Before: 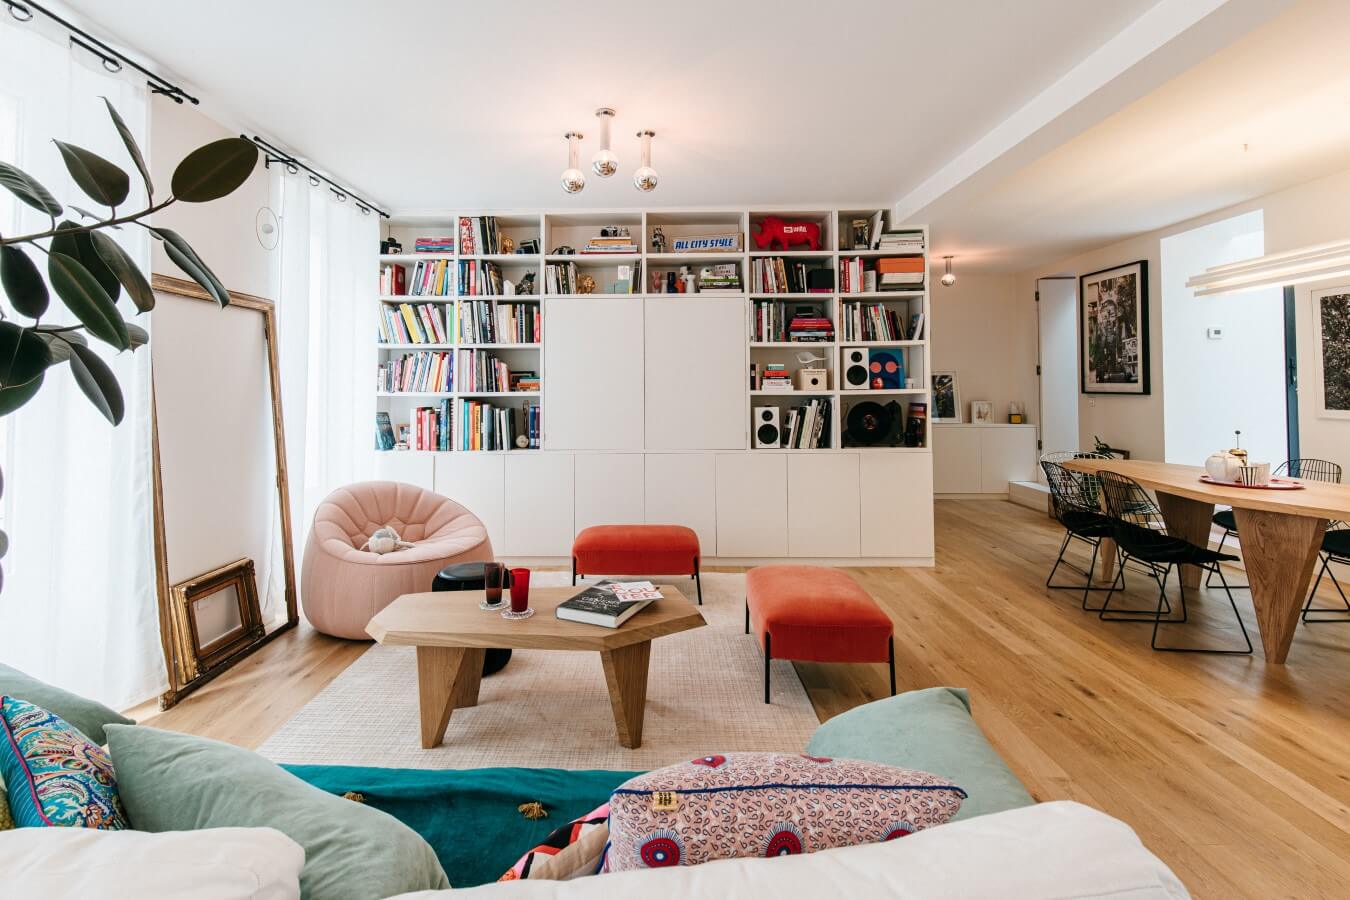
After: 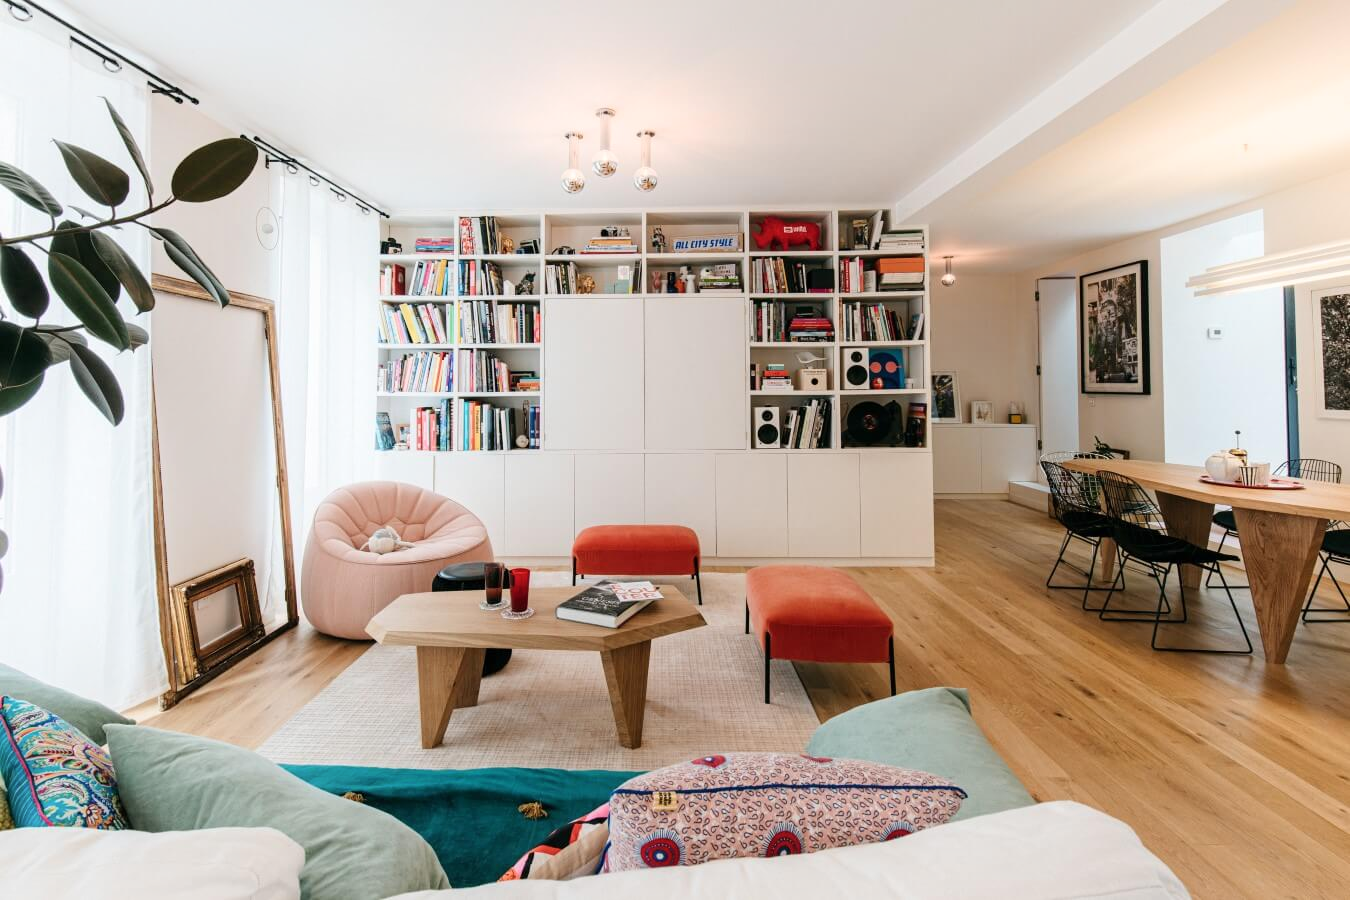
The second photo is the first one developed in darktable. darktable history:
shadows and highlights: shadows -23.1, highlights 45.04, soften with gaussian
